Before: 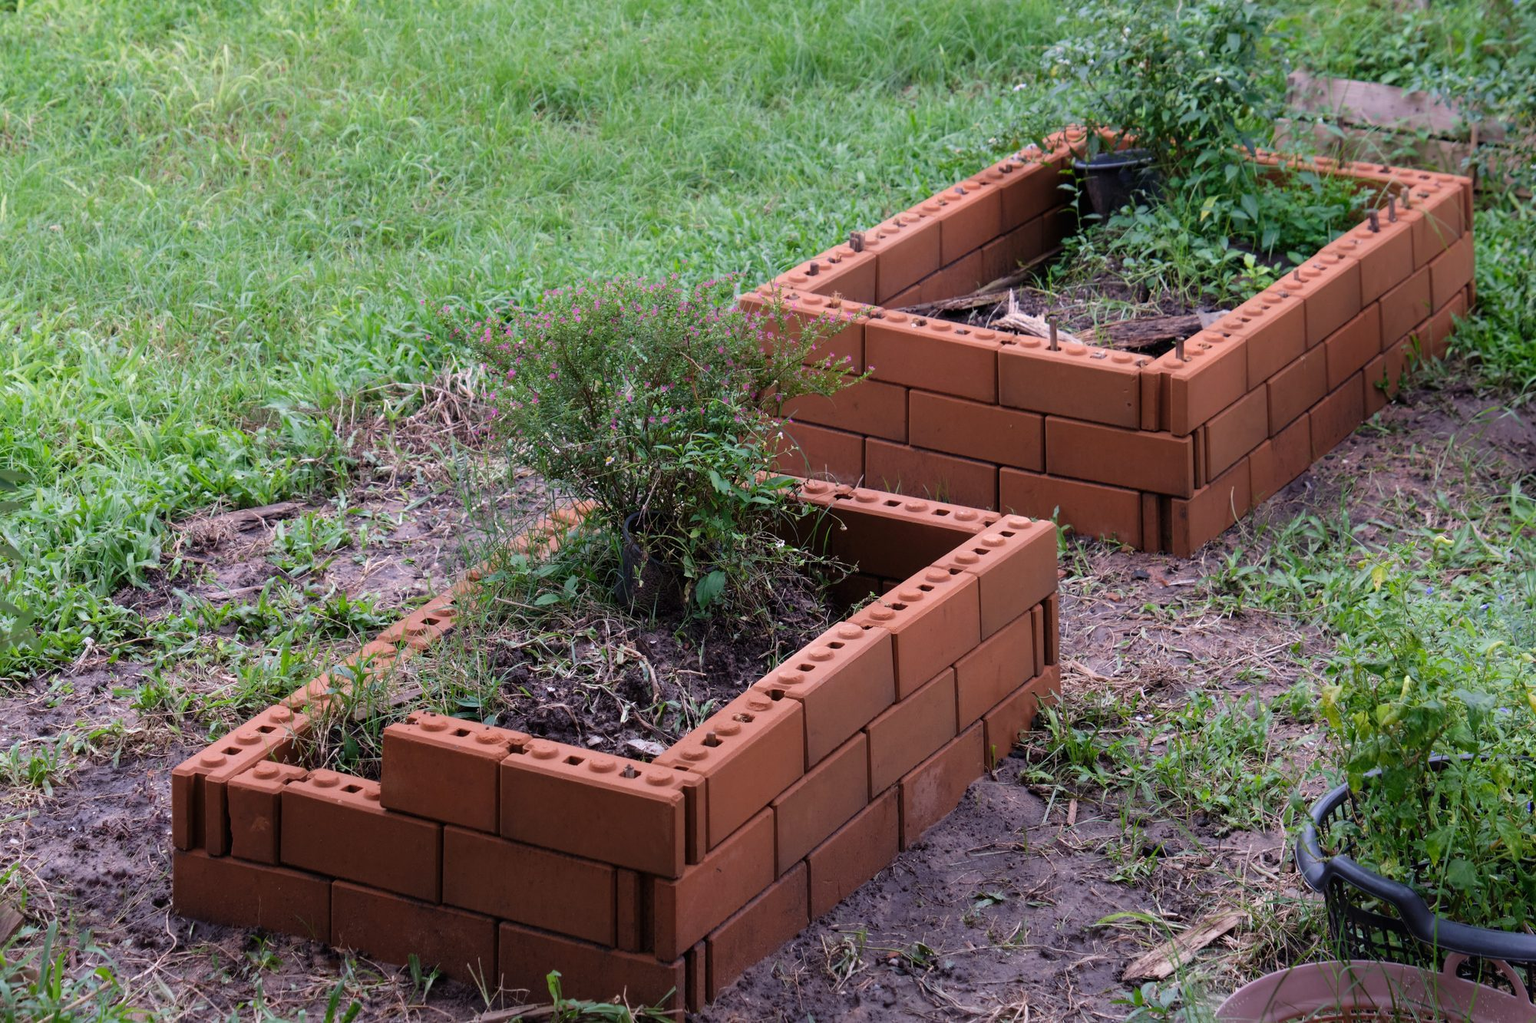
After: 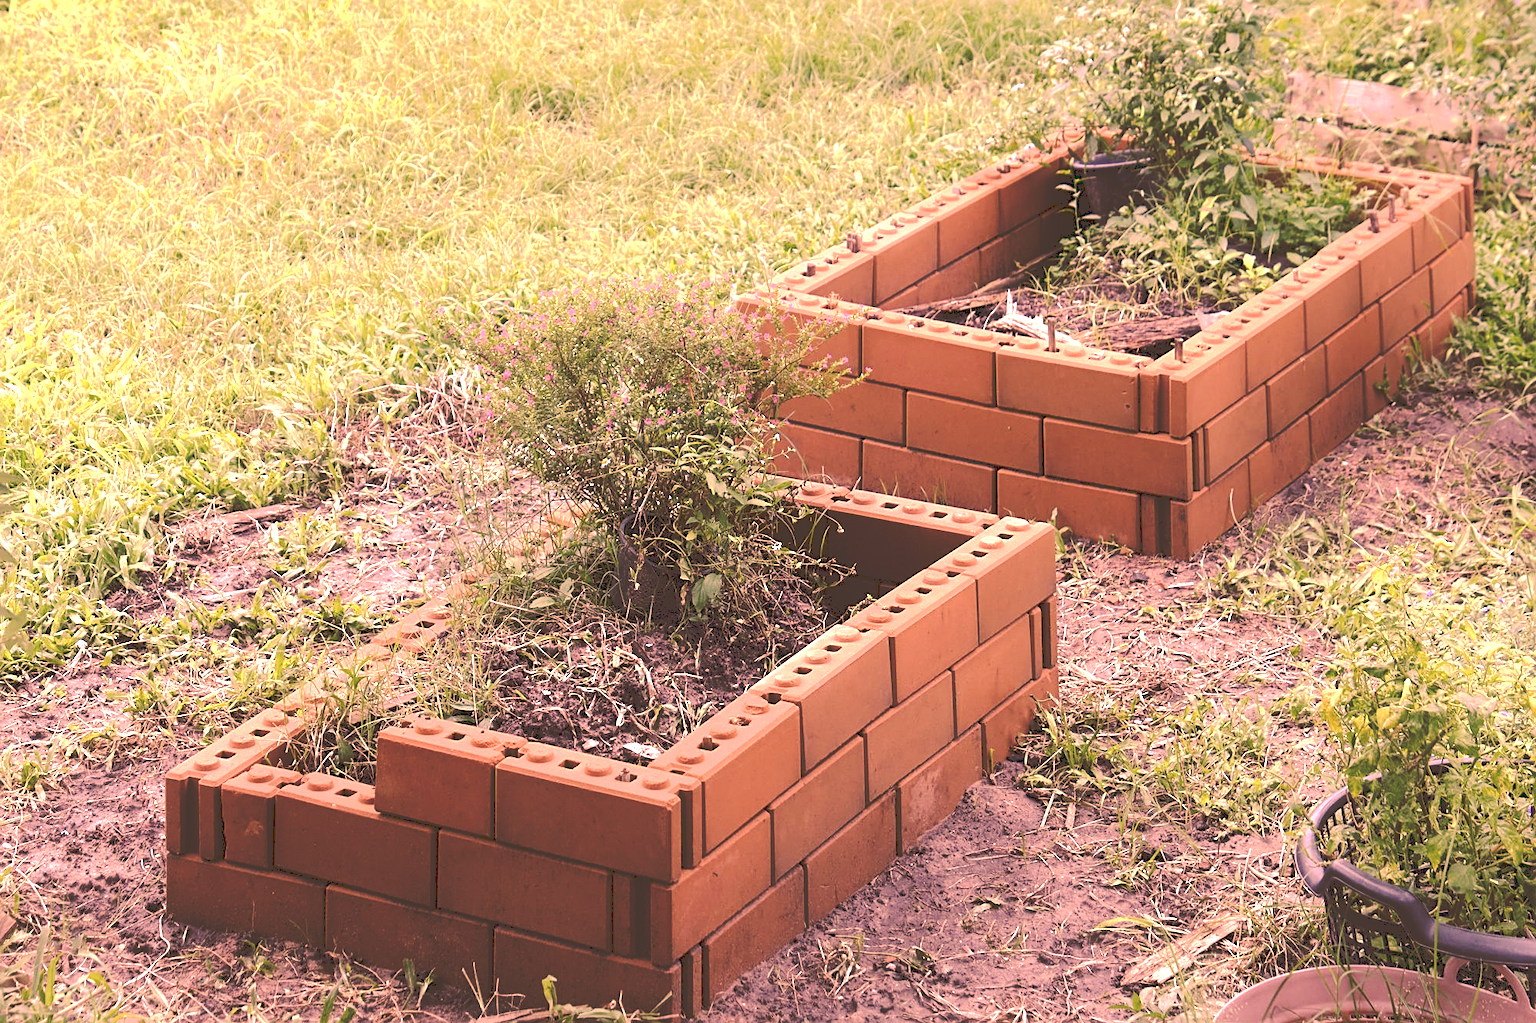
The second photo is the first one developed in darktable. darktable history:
tone curve: curves: ch0 [(0, 0) (0.003, 0.241) (0.011, 0.241) (0.025, 0.242) (0.044, 0.246) (0.069, 0.25) (0.1, 0.251) (0.136, 0.256) (0.177, 0.275) (0.224, 0.293) (0.277, 0.326) (0.335, 0.38) (0.399, 0.449) (0.468, 0.525) (0.543, 0.606) (0.623, 0.683) (0.709, 0.751) (0.801, 0.824) (0.898, 0.871) (1, 1)], preserve colors none
exposure: black level correction 0, exposure 1.184 EV, compensate exposure bias true, compensate highlight preservation false
color correction: highlights a* 39.44, highlights b* 39.54, saturation 0.688
crop and rotate: left 0.521%, top 0.135%, bottom 0.323%
sharpen: on, module defaults
color calibration: illuminant same as pipeline (D50), adaptation XYZ, x 0.346, y 0.357, temperature 5008.52 K
